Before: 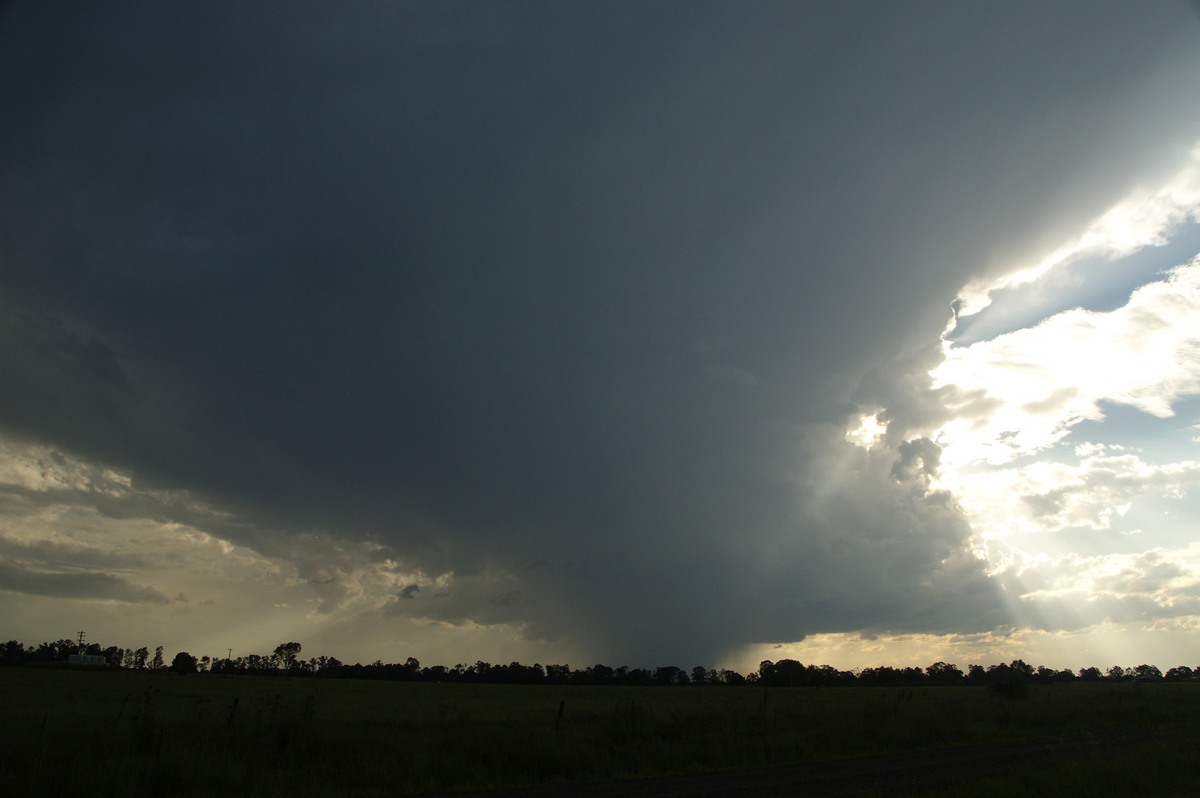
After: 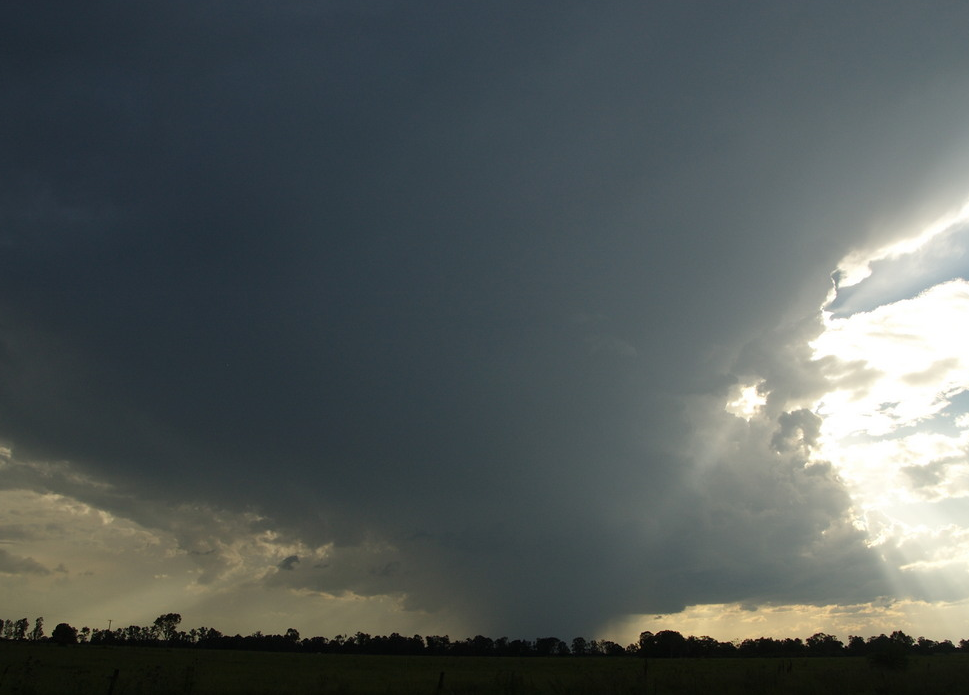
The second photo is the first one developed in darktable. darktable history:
crop: left 10.004%, top 3.663%, right 9.207%, bottom 9.169%
